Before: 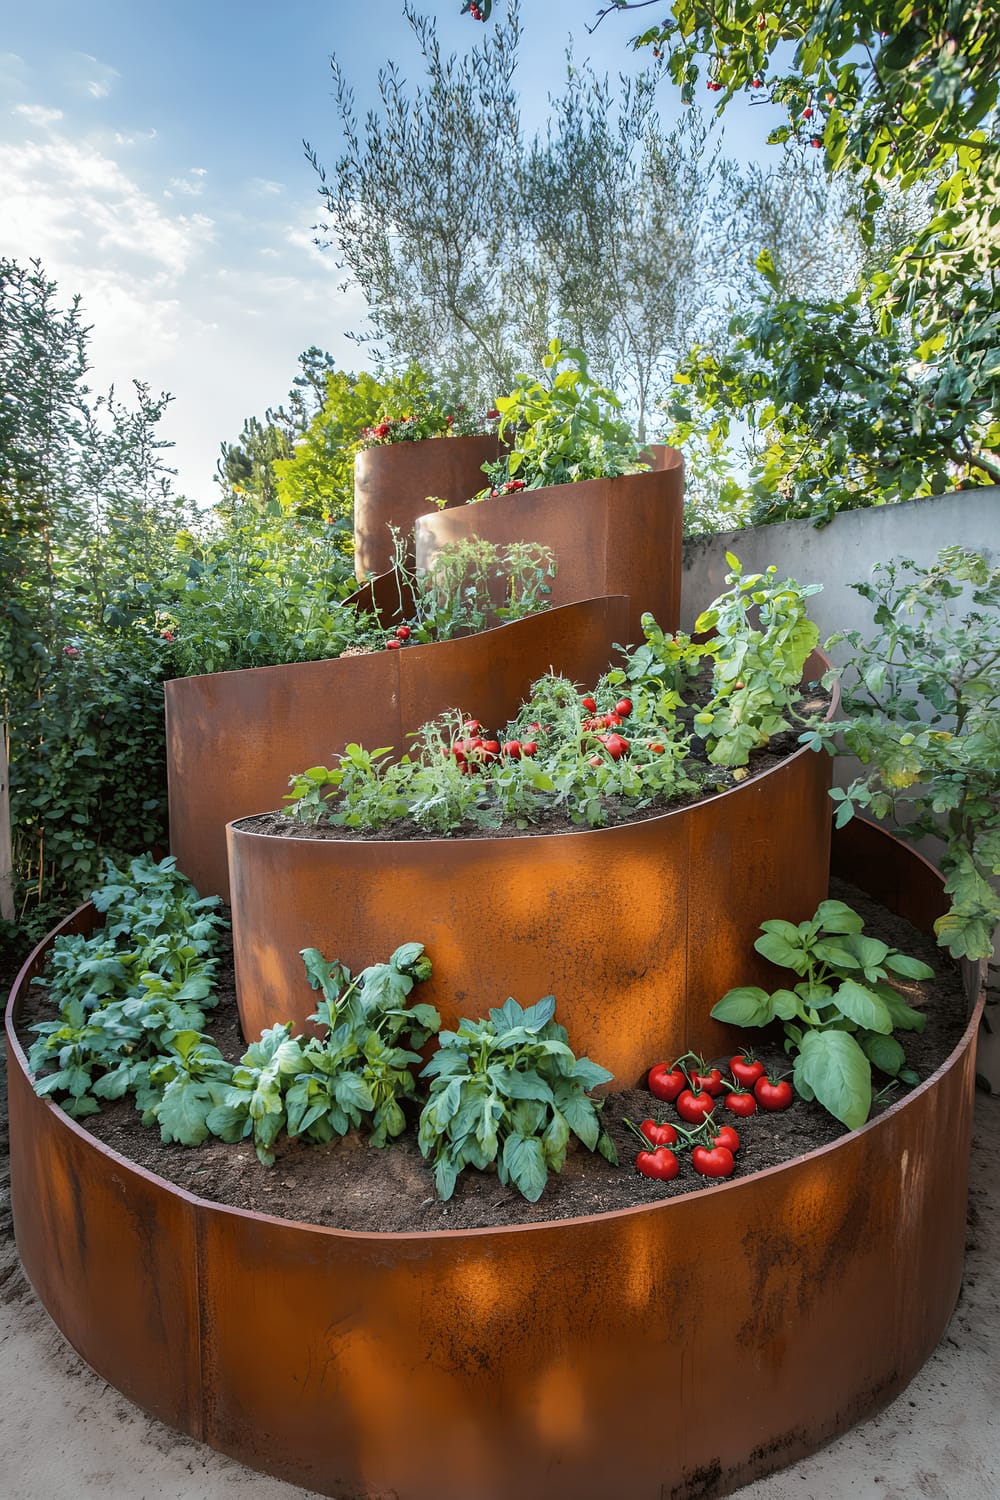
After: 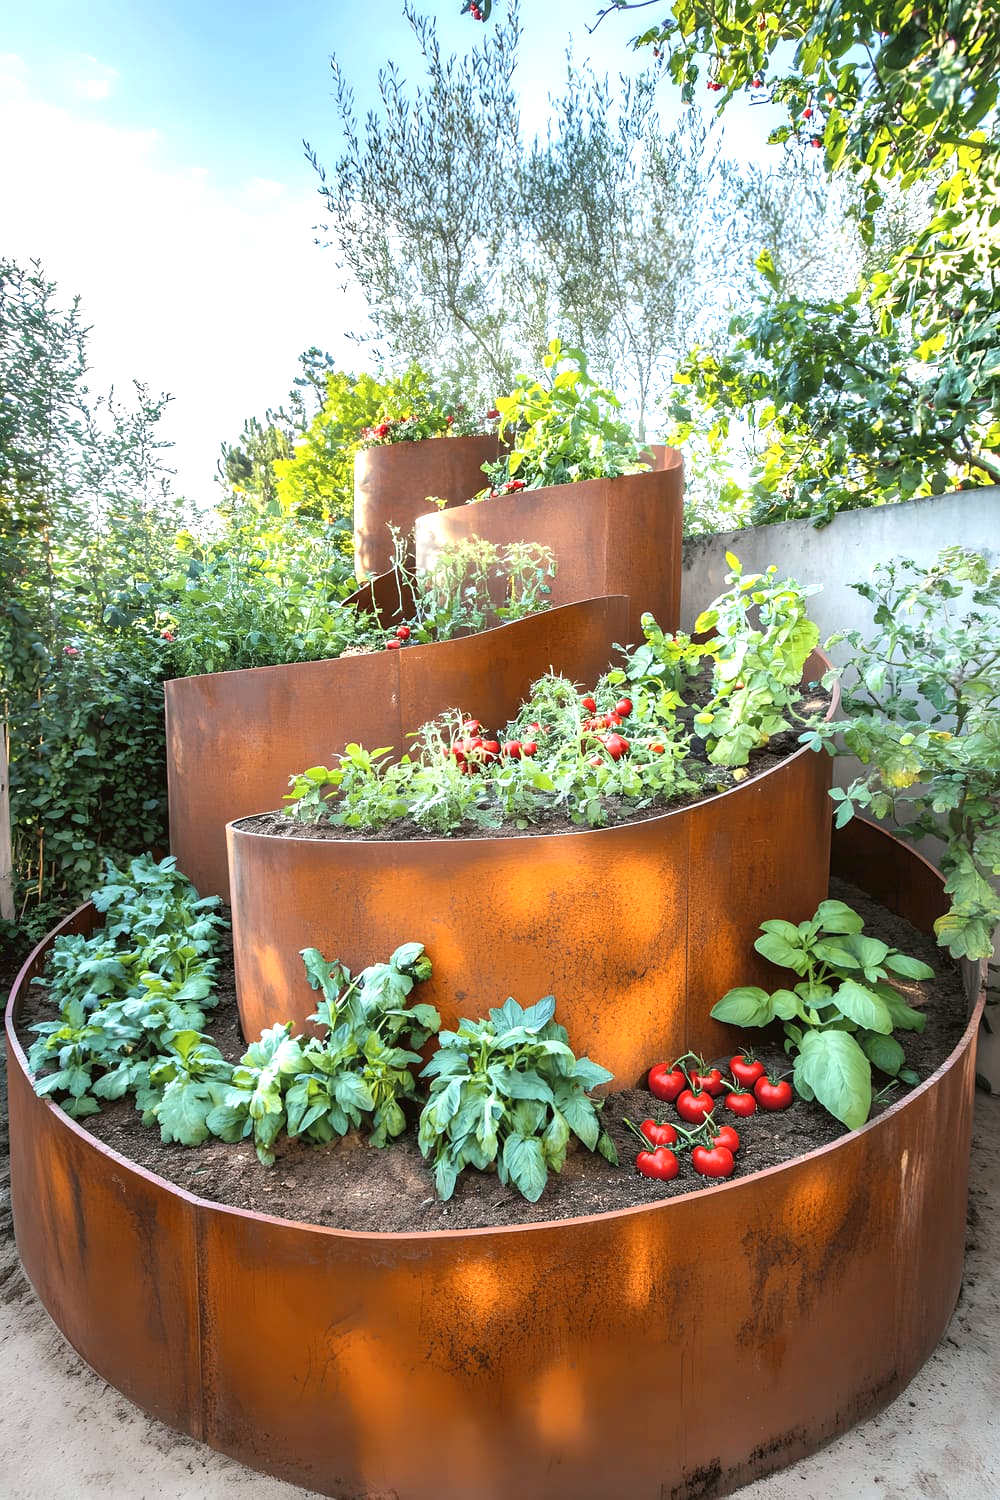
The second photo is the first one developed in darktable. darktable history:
exposure: black level correction 0, exposure 0.953 EV, compensate highlight preservation false
